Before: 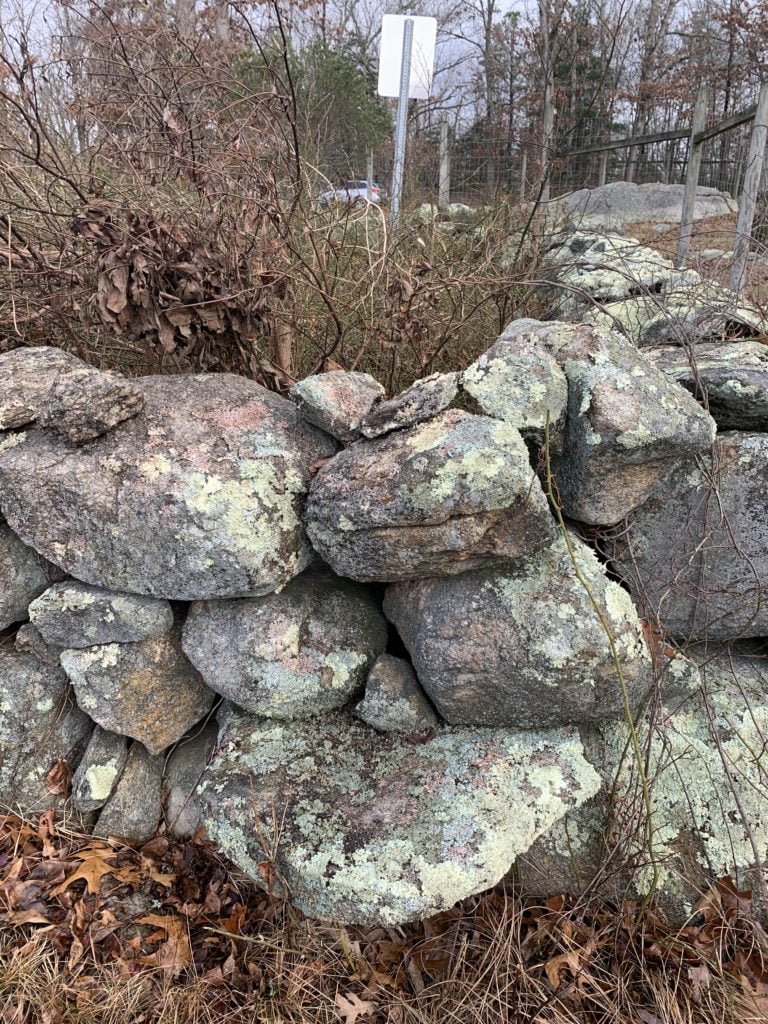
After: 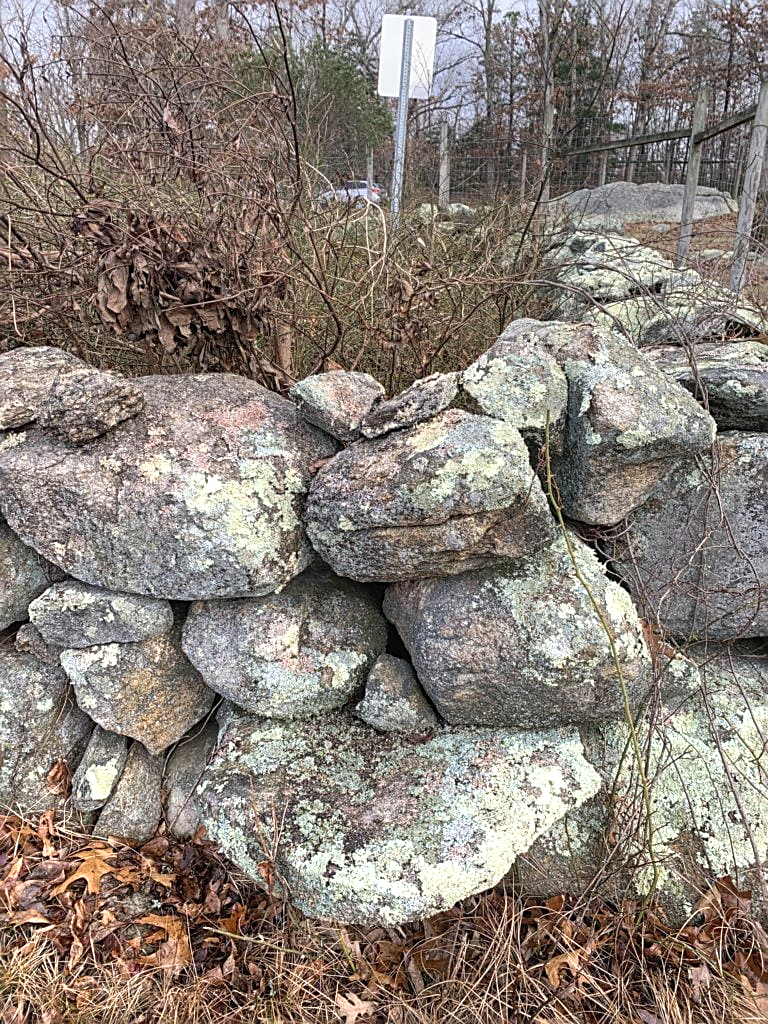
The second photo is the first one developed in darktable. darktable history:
exposure: exposure 0.6 EV, compensate highlight preservation false
sharpen: on, module defaults
graduated density: on, module defaults
local contrast: detail 110%
